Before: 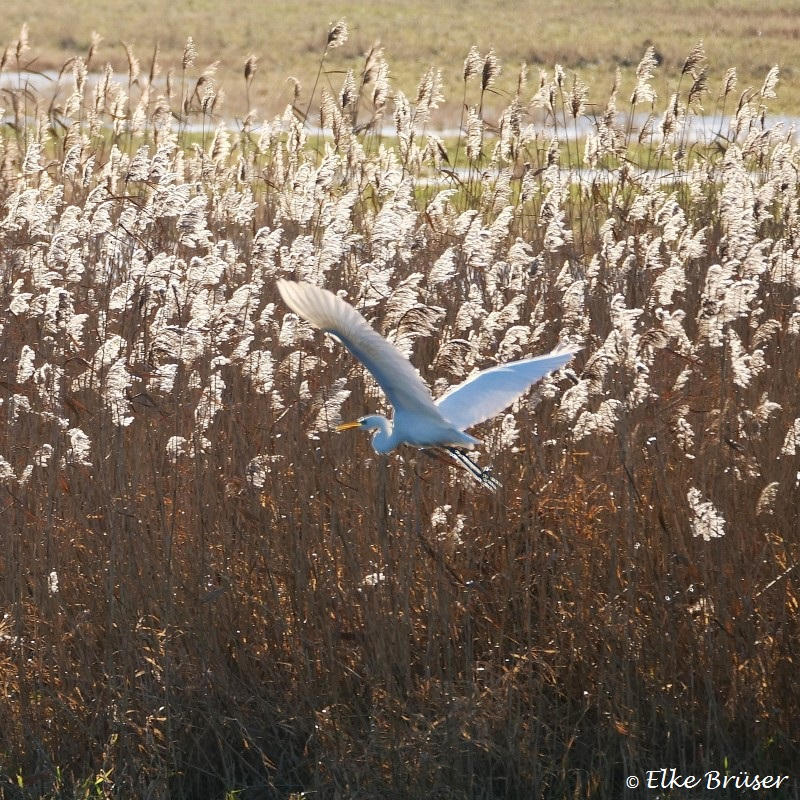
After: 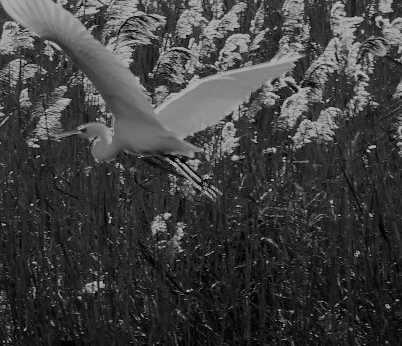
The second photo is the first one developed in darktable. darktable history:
color calibration: output gray [0.23, 0.37, 0.4, 0], gray › normalize channels true, illuminant same as pipeline (D50), adaptation XYZ, x 0.346, y 0.359, gamut compression 0
crop: left 35.03%, top 36.625%, right 14.663%, bottom 20.057%
filmic rgb: middle gray luminance 30%, black relative exposure -9 EV, white relative exposure 7 EV, threshold 6 EV, target black luminance 0%, hardness 2.94, latitude 2.04%, contrast 0.963, highlights saturation mix 5%, shadows ↔ highlights balance 12.16%, add noise in highlights 0, preserve chrominance no, color science v3 (2019), use custom middle-gray values true, iterations of high-quality reconstruction 0, contrast in highlights soft, enable highlight reconstruction true
